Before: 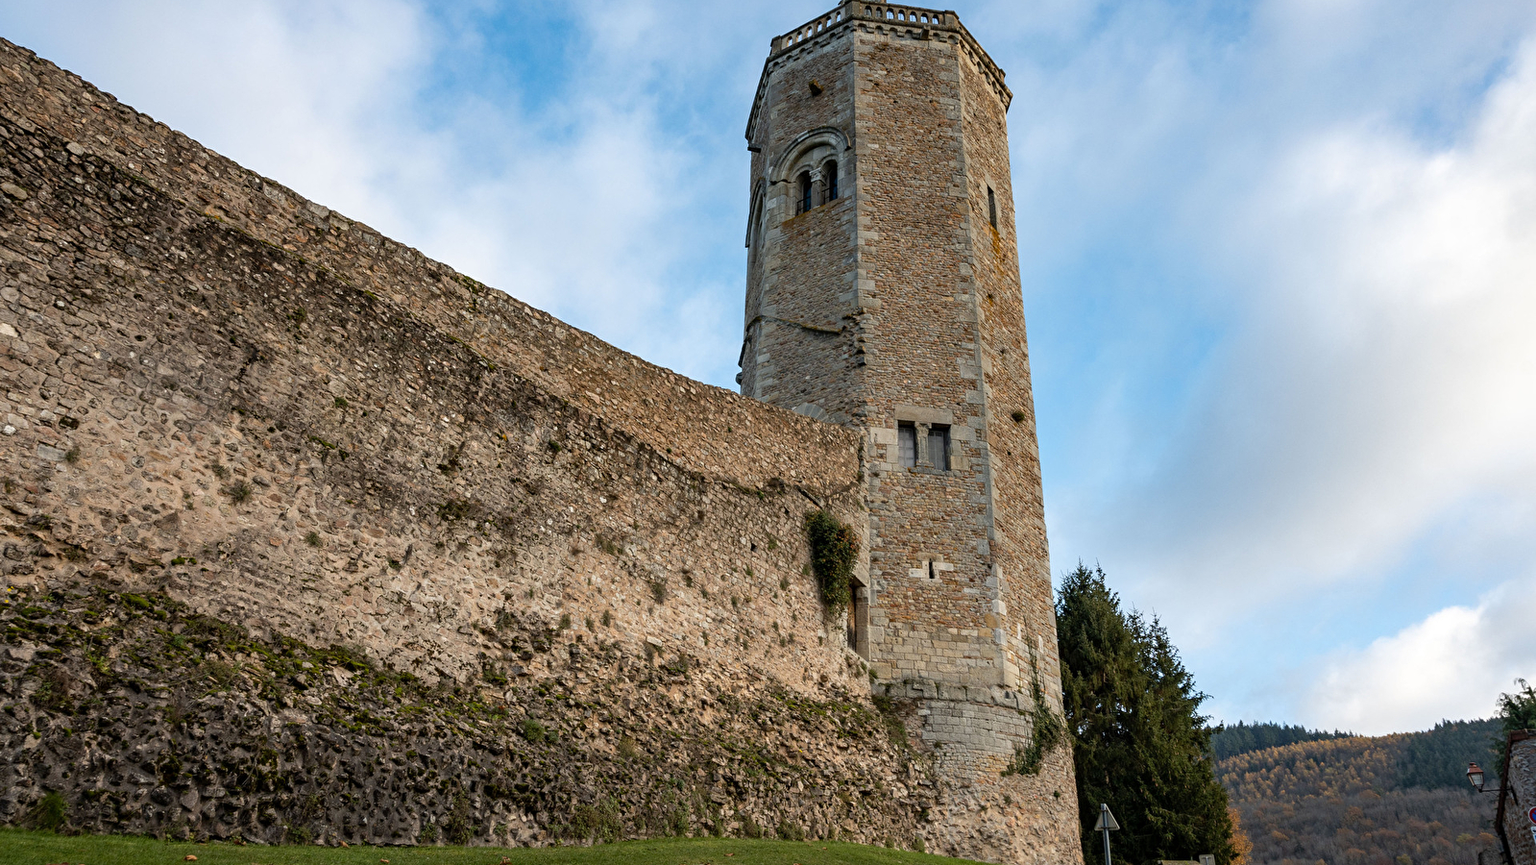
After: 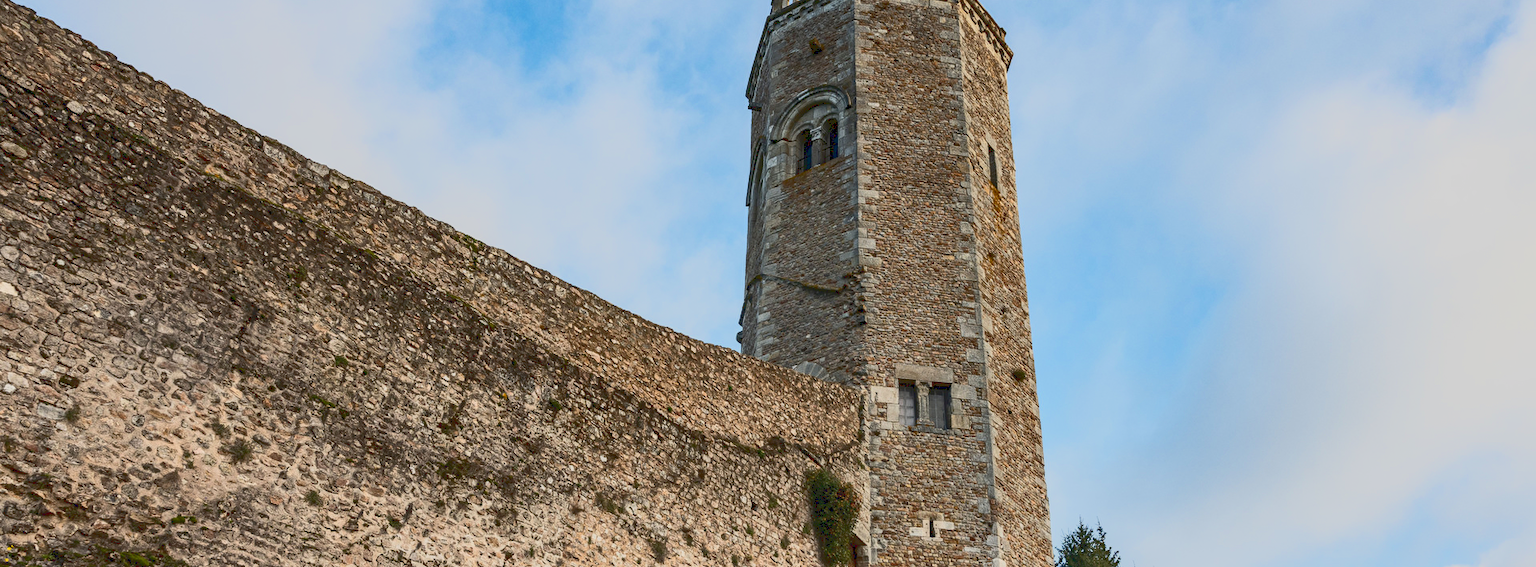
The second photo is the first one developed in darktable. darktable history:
crop and rotate: top 4.848%, bottom 29.503%
local contrast: on, module defaults
tone curve: curves: ch0 [(0, 0.148) (0.191, 0.225) (0.39, 0.373) (0.669, 0.716) (0.847, 0.818) (1, 0.839)]
